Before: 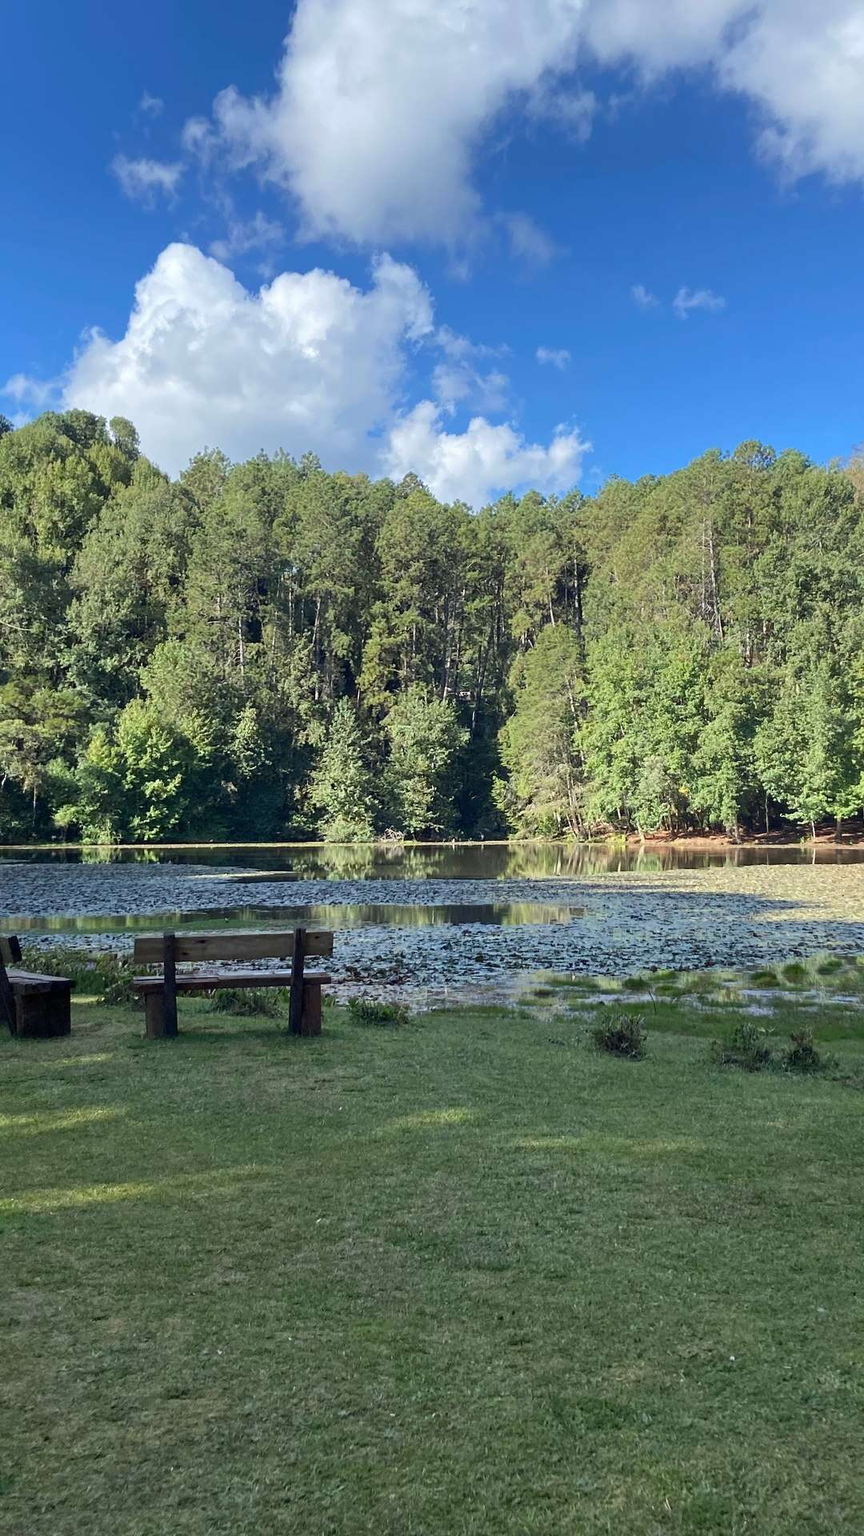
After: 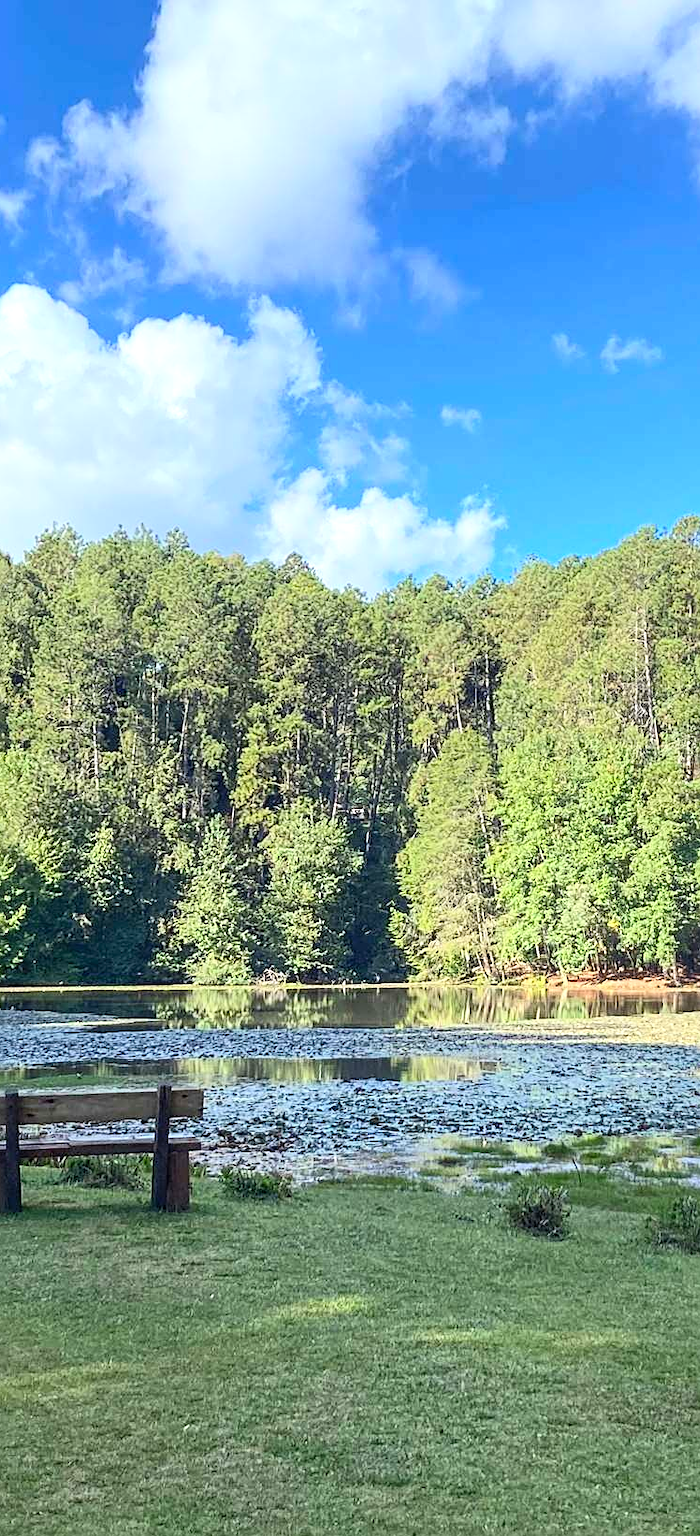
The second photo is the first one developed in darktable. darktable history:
exposure: exposure 0.376 EV, compensate highlight preservation false
local contrast: detail 110%
contrast brightness saturation: contrast 0.198, brightness 0.166, saturation 0.22
sharpen: on, module defaults
crop: left 18.448%, right 12.194%, bottom 14.453%
